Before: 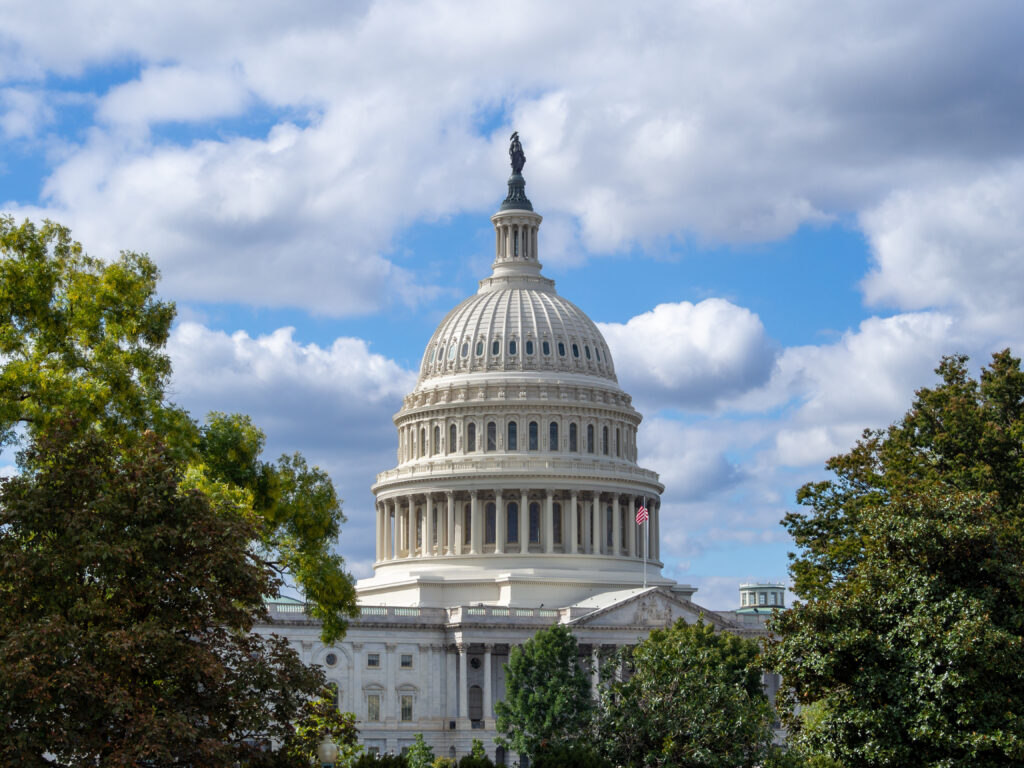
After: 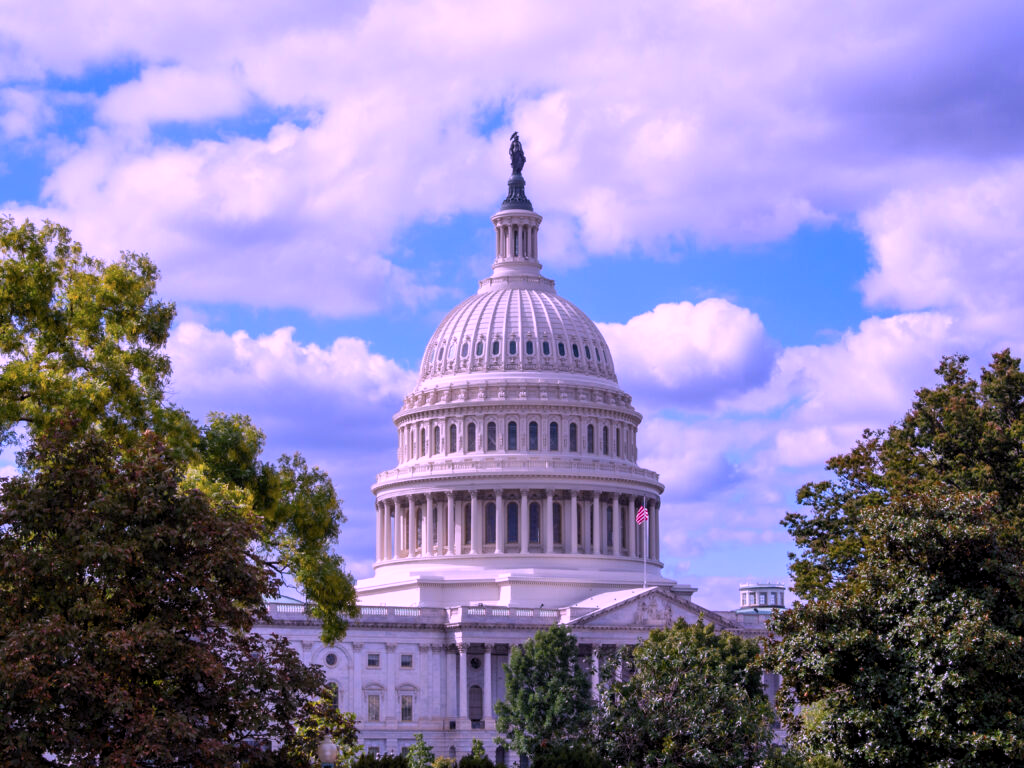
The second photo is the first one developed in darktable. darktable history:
contrast brightness saturation: contrast 0.075, saturation 0.024
levels: levels [0.016, 0.5, 0.996]
color correction: highlights b* 0.034, saturation 1.15
color calibration: output R [1.107, -0.012, -0.003, 0], output B [0, 0, 1.308, 0], illuminant F (fluorescent), F source F9 (Cool White Deluxe 4150 K) – high CRI, x 0.375, y 0.373, temperature 4162.13 K
